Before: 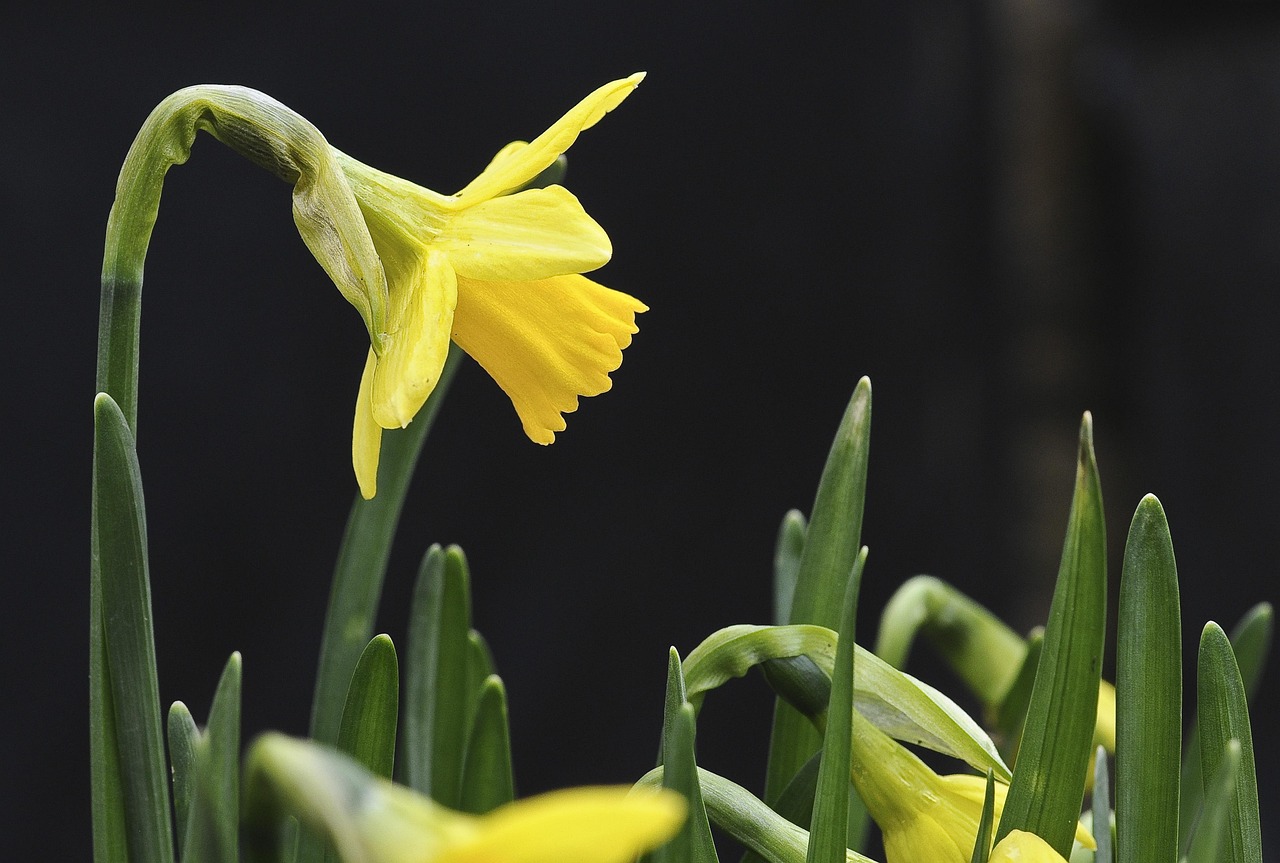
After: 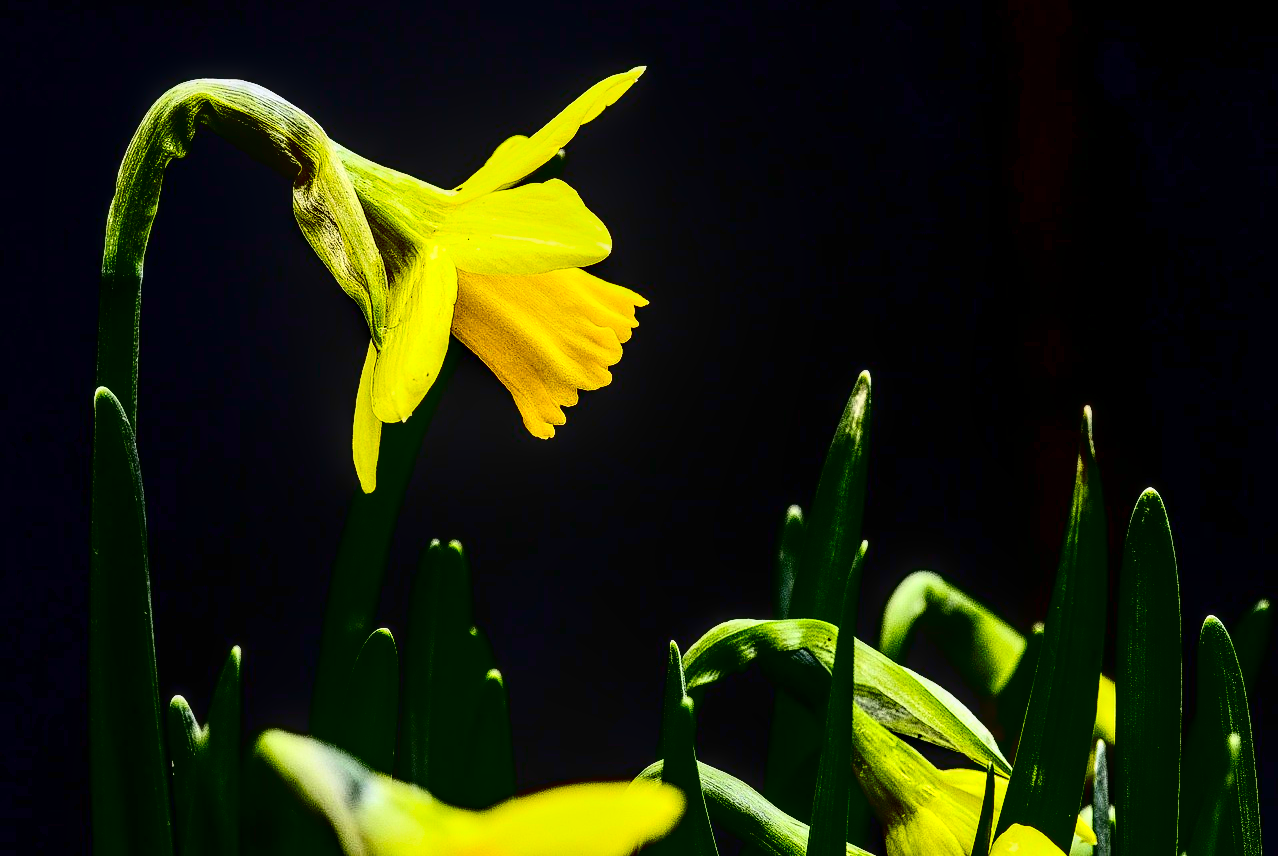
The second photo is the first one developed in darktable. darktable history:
local contrast: detail 160%
contrast brightness saturation: contrast 0.768, brightness -0.988, saturation 0.992
crop: top 0.776%, right 0.12%
